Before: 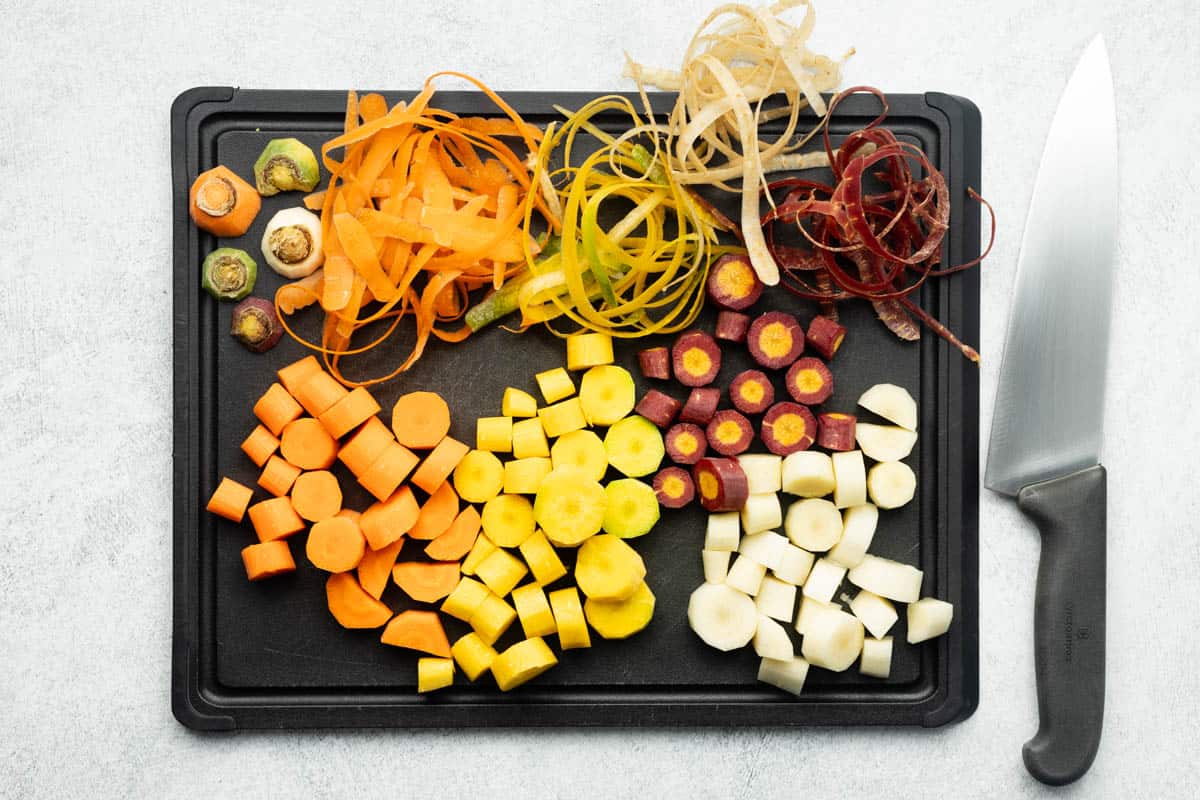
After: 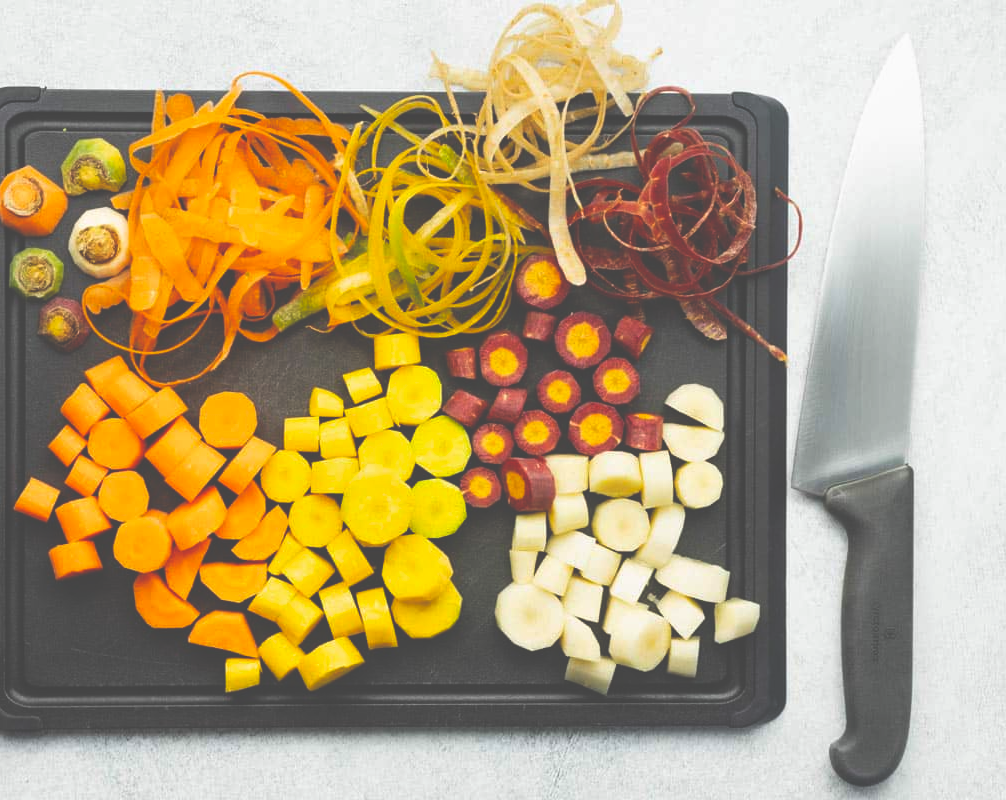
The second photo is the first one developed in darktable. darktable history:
tone equalizer: on, module defaults
exposure: black level correction -0.062, exposure -0.05 EV, compensate highlight preservation false
color balance rgb: perceptual saturation grading › global saturation 25%, global vibrance 20%
crop: left 16.145%
